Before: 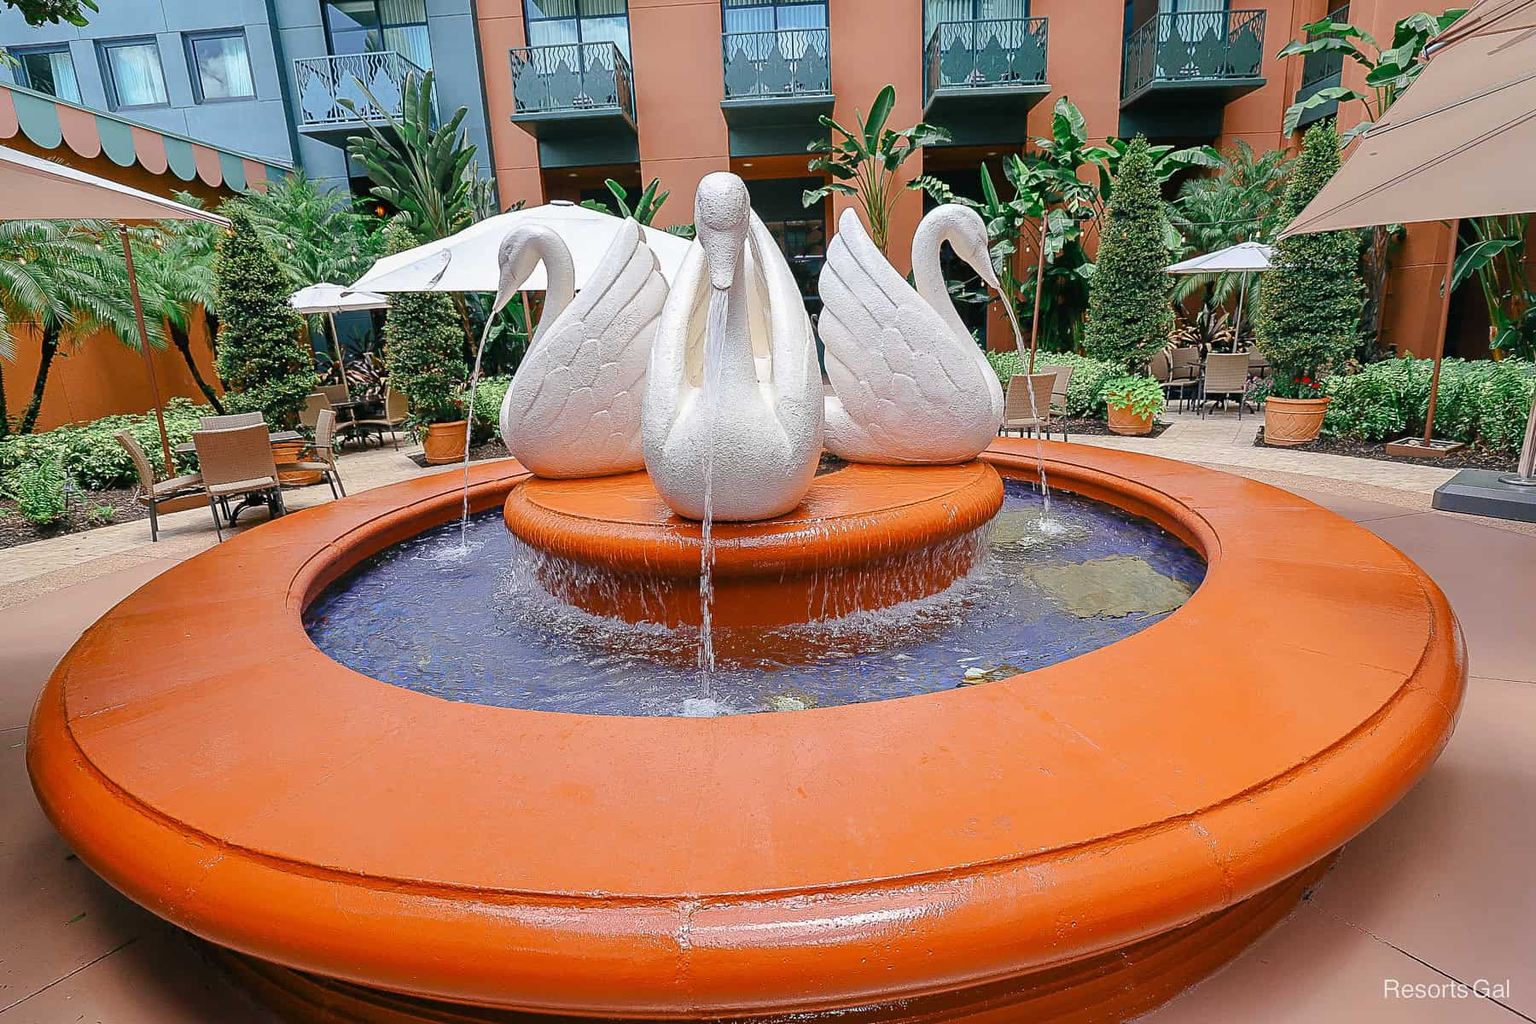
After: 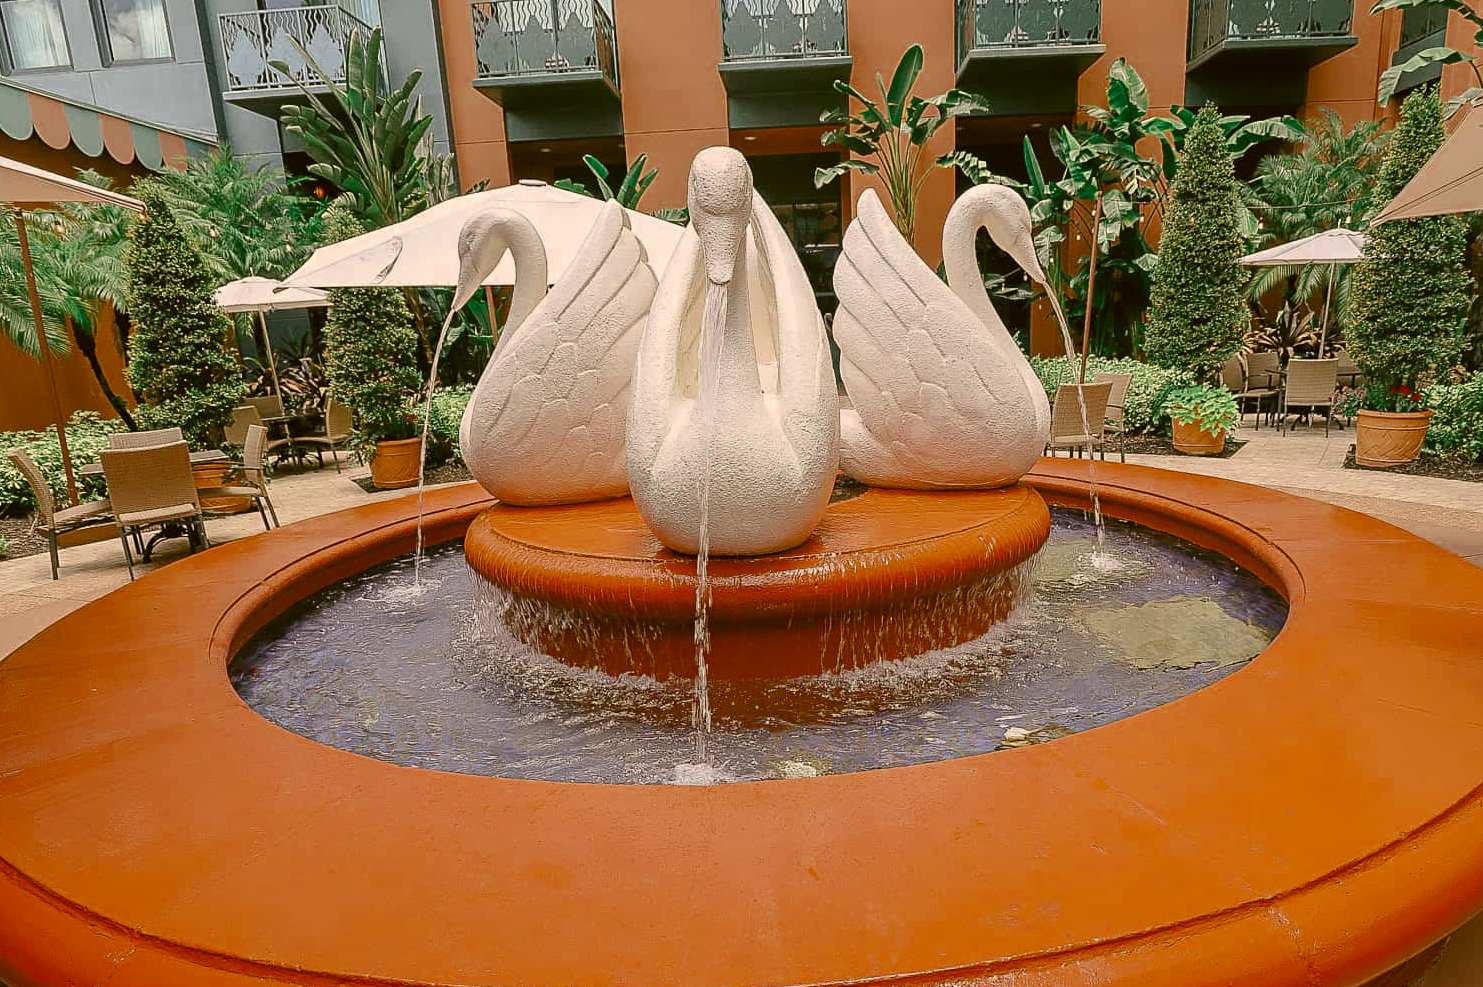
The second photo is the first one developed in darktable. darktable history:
crop and rotate: left 7.026%, top 4.657%, right 10.55%, bottom 13.04%
color correction: highlights a* 8.85, highlights b* 15.68, shadows a* -0.512, shadows b* 26.81
color zones: curves: ch0 [(0, 0.5) (0.125, 0.4) (0.25, 0.5) (0.375, 0.4) (0.5, 0.4) (0.625, 0.6) (0.75, 0.6) (0.875, 0.5)]; ch1 [(0, 0.35) (0.125, 0.45) (0.25, 0.35) (0.375, 0.35) (0.5, 0.35) (0.625, 0.35) (0.75, 0.45) (0.875, 0.35)]; ch2 [(0, 0.6) (0.125, 0.5) (0.25, 0.5) (0.375, 0.6) (0.5, 0.6) (0.625, 0.5) (0.75, 0.5) (0.875, 0.5)]
